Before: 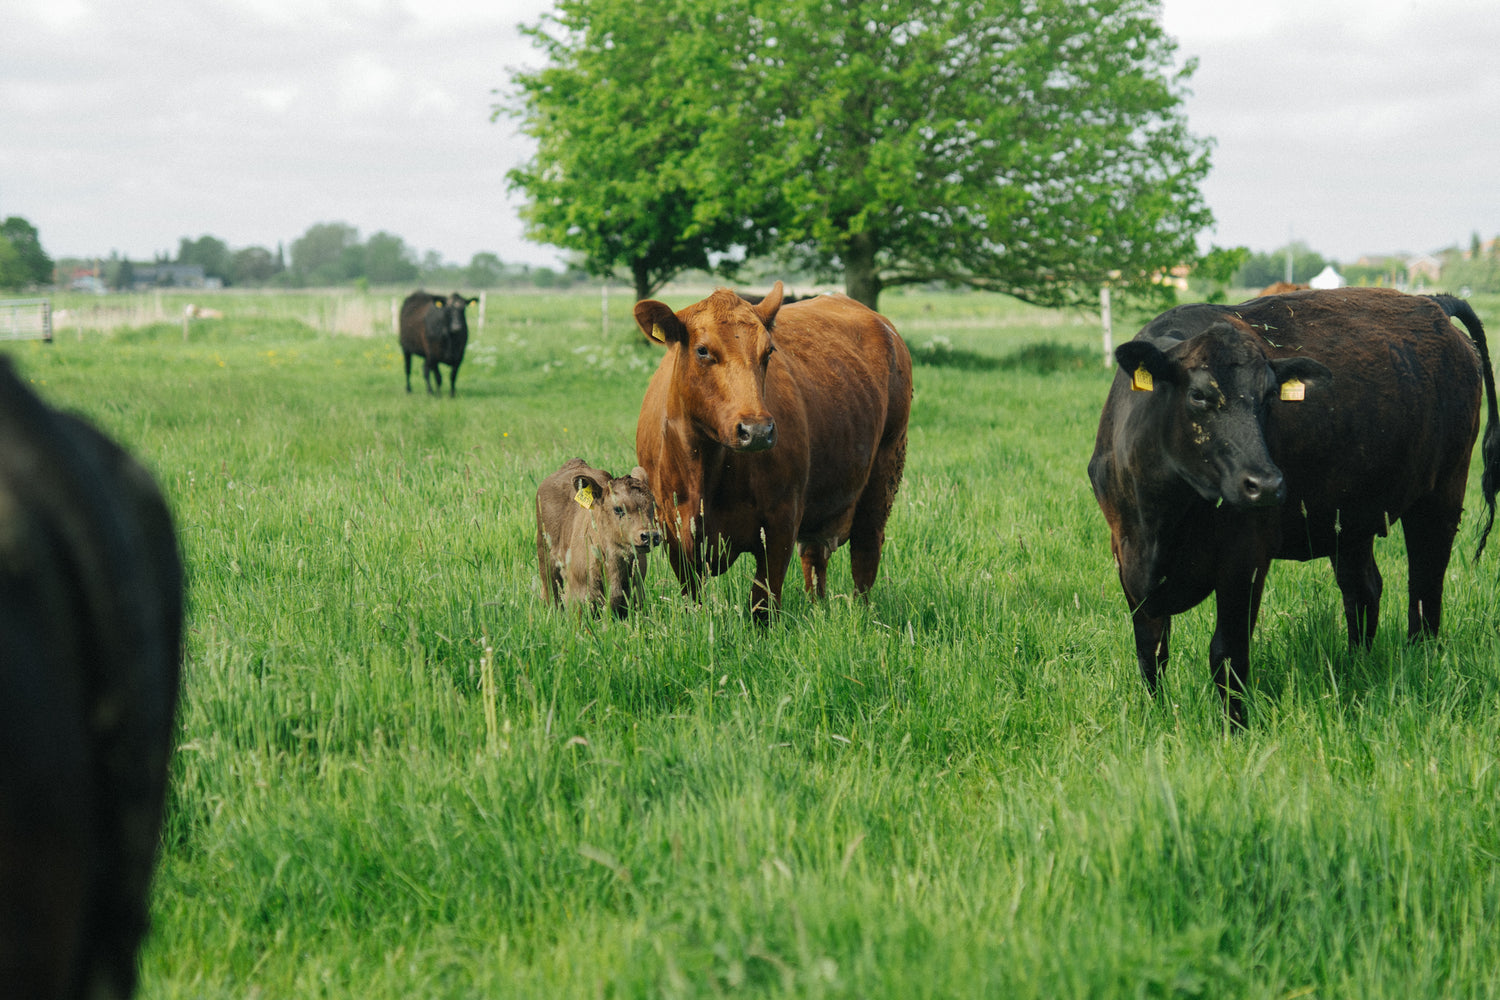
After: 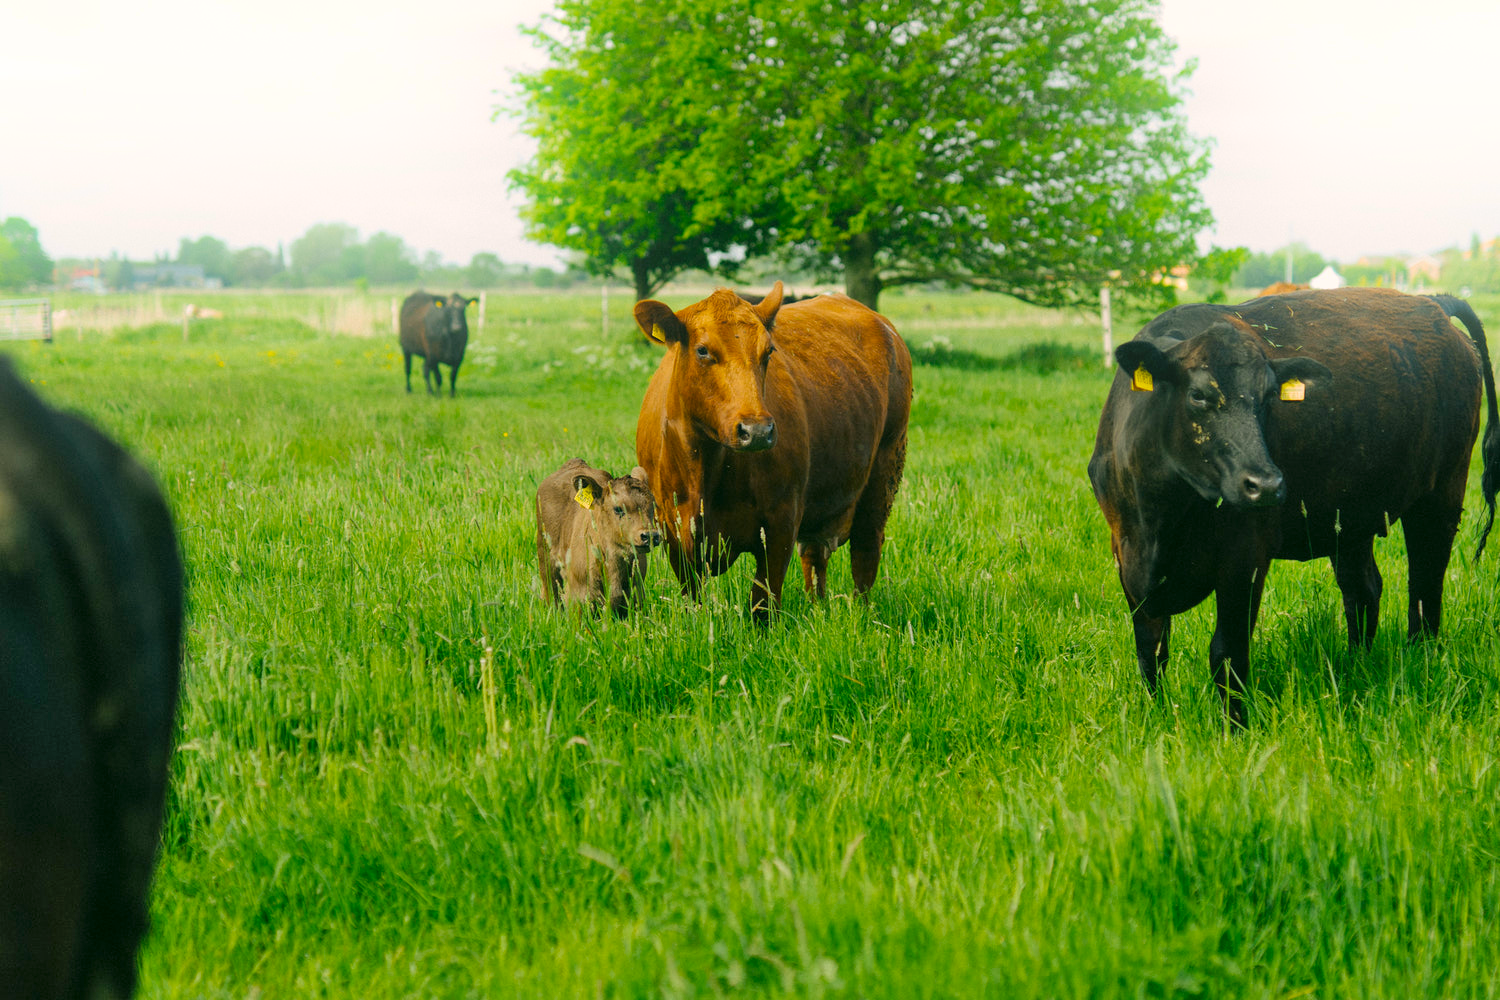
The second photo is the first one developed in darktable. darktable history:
white balance: red 1, blue 1
bloom: threshold 82.5%, strength 16.25%
color balance rgb: perceptual saturation grading › global saturation 25%, global vibrance 20%
color correction: highlights a* 4.02, highlights b* 4.98, shadows a* -7.55, shadows b* 4.98
shadows and highlights: shadows 52.34, highlights -28.23, soften with gaussian
